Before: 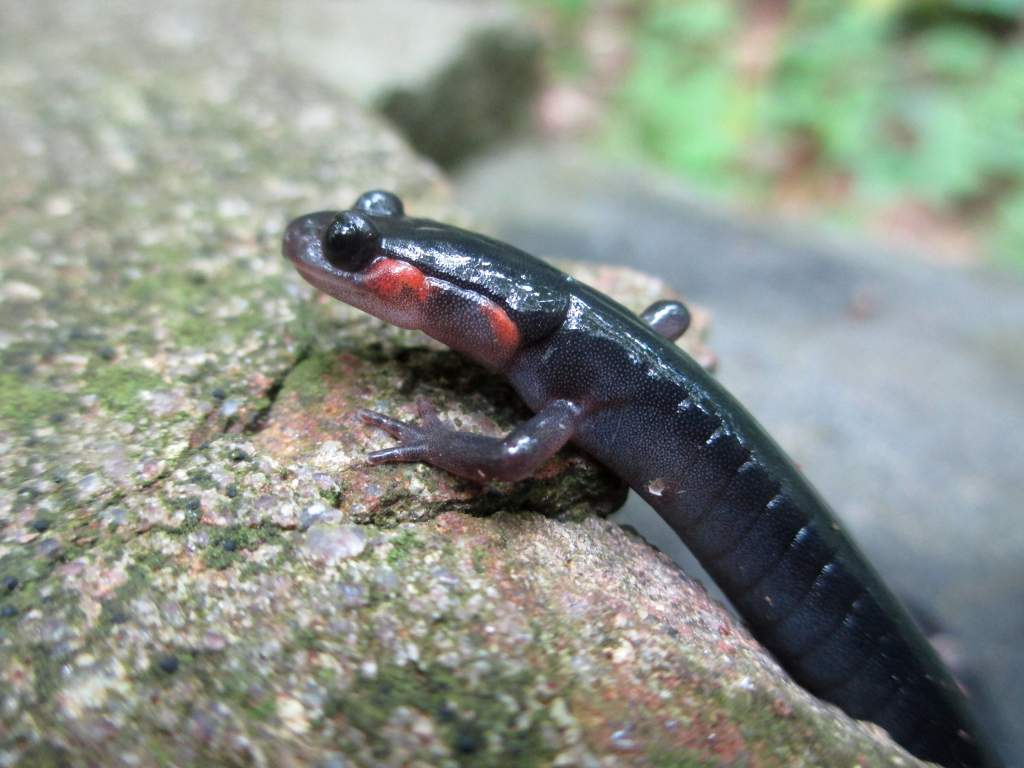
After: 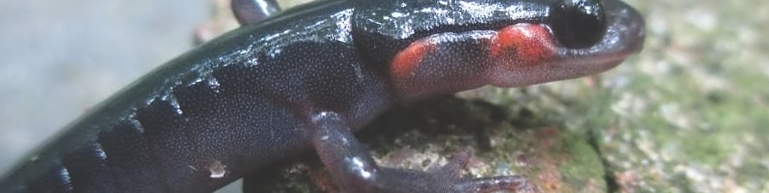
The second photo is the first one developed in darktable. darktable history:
exposure: black level correction -0.028, compensate highlight preservation false
contrast equalizer: y [[0.5 ×4, 0.524, 0.59], [0.5 ×6], [0.5 ×6], [0, 0, 0, 0.01, 0.045, 0.012], [0, 0, 0, 0.044, 0.195, 0.131]]
crop and rotate: angle 16.12°, top 30.835%, bottom 35.653%
